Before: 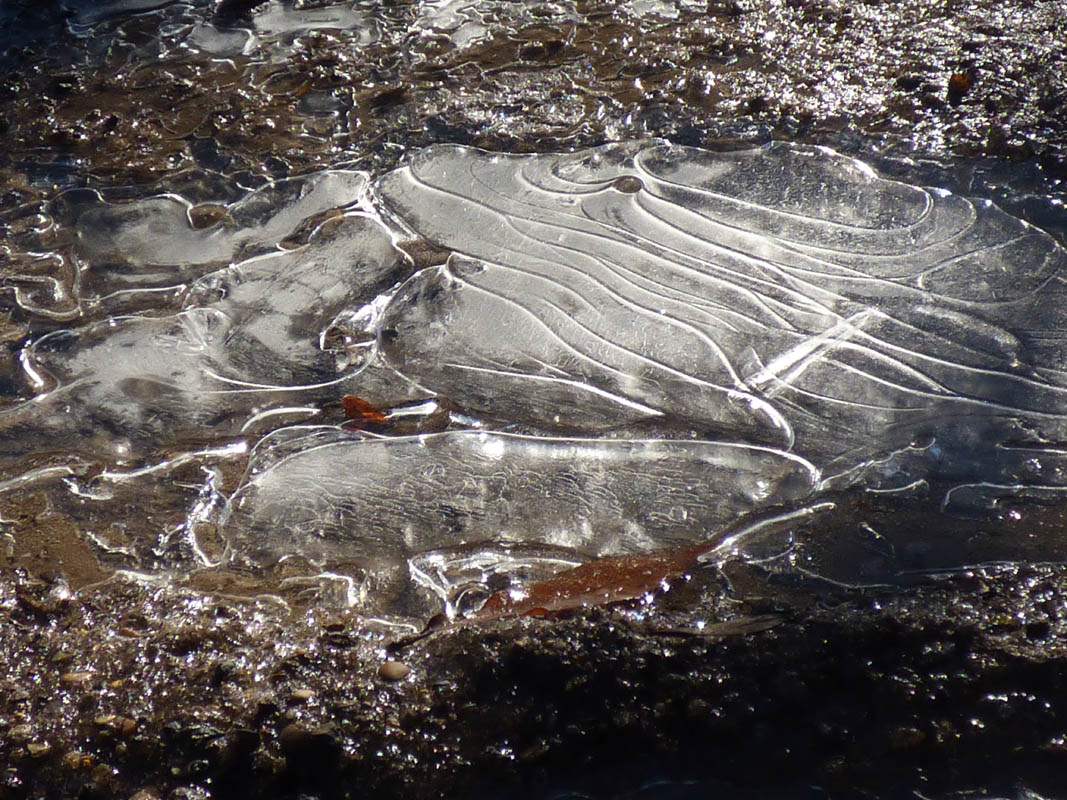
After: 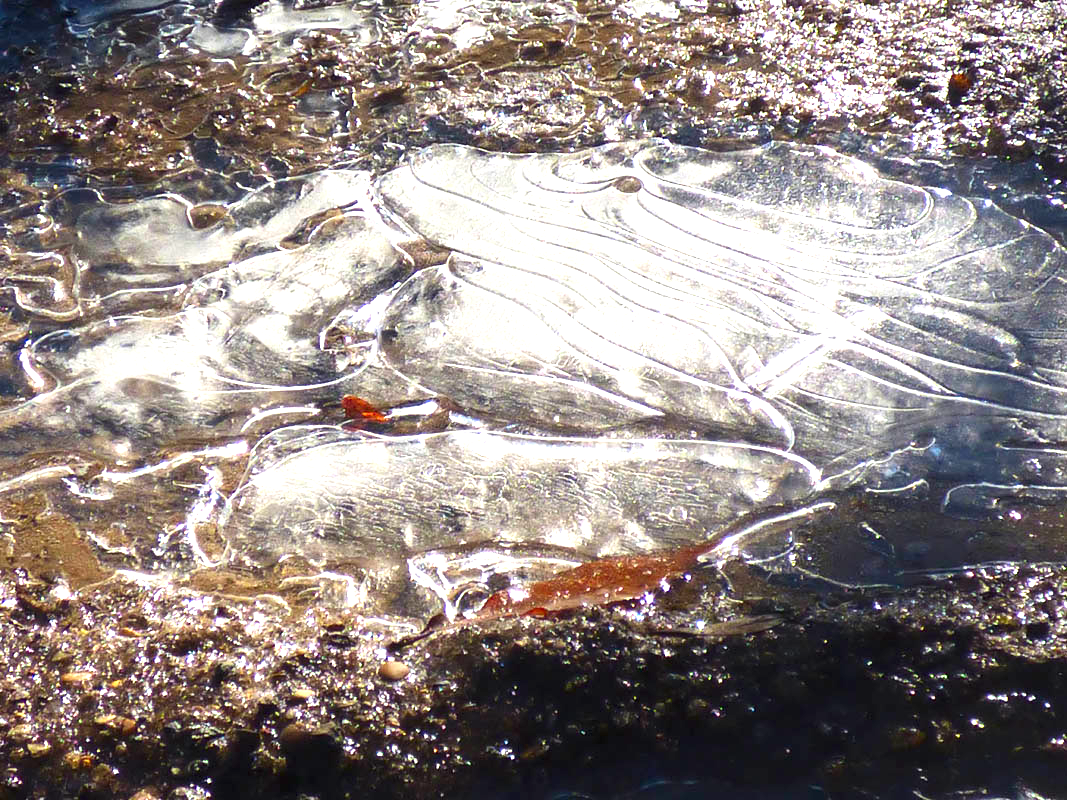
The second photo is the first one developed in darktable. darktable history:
contrast brightness saturation: contrast 0.09, saturation 0.28
exposure: black level correction 0, exposure 1.45 EV, compensate exposure bias true, compensate highlight preservation false
